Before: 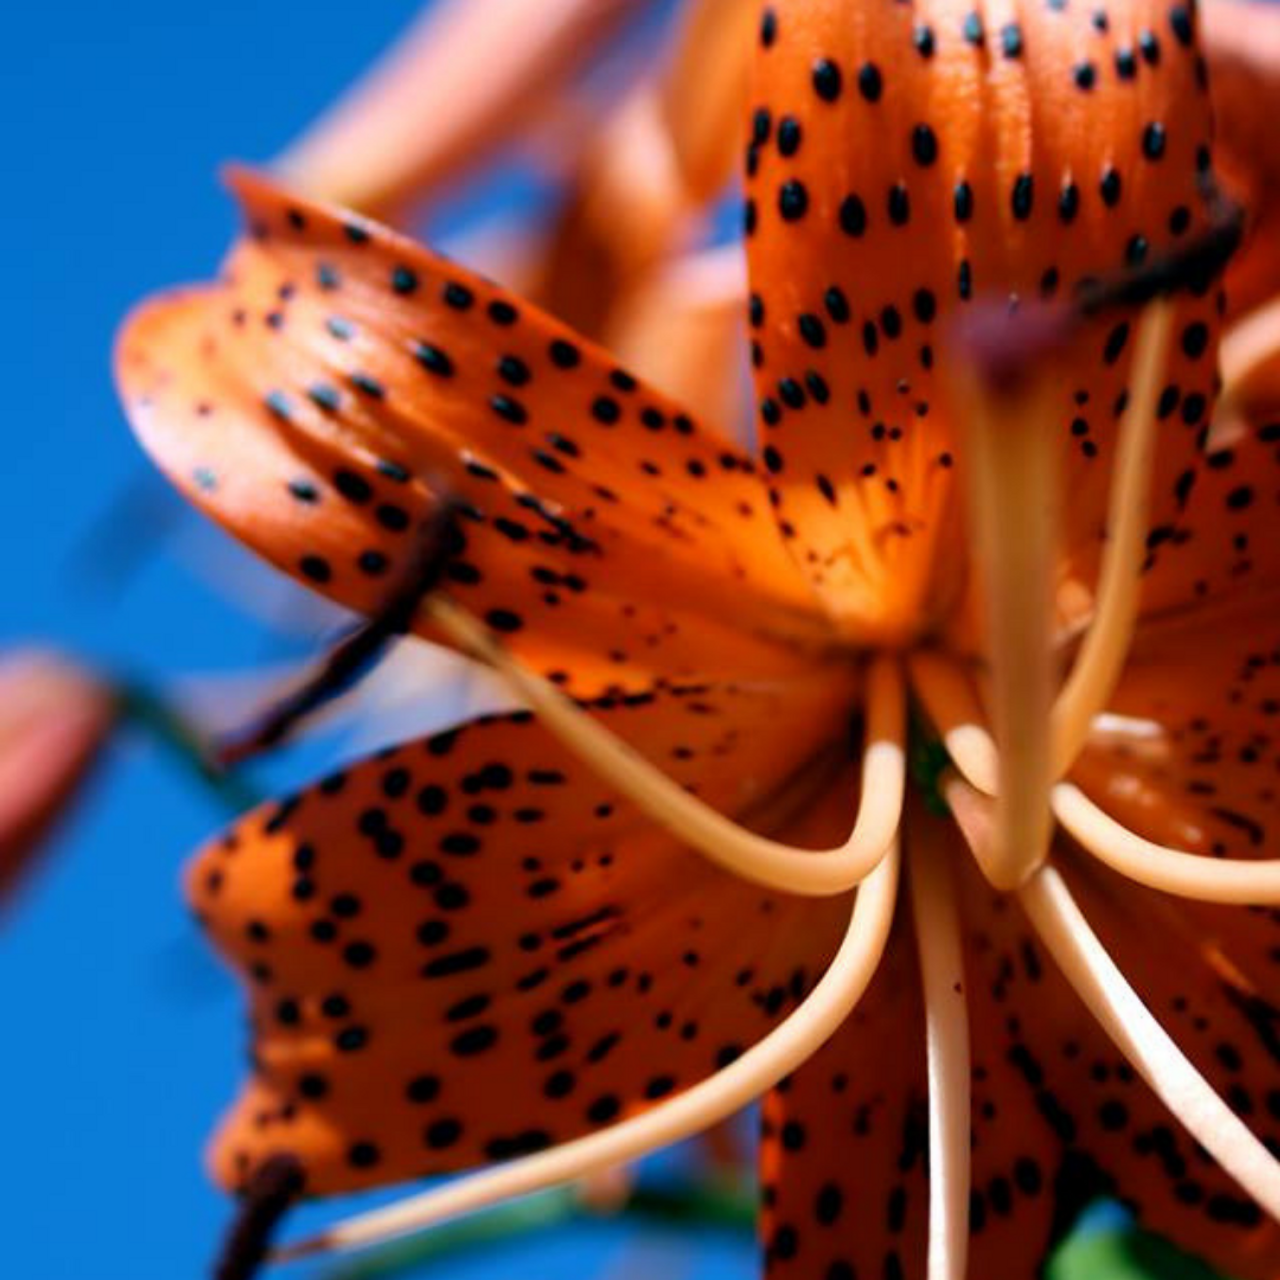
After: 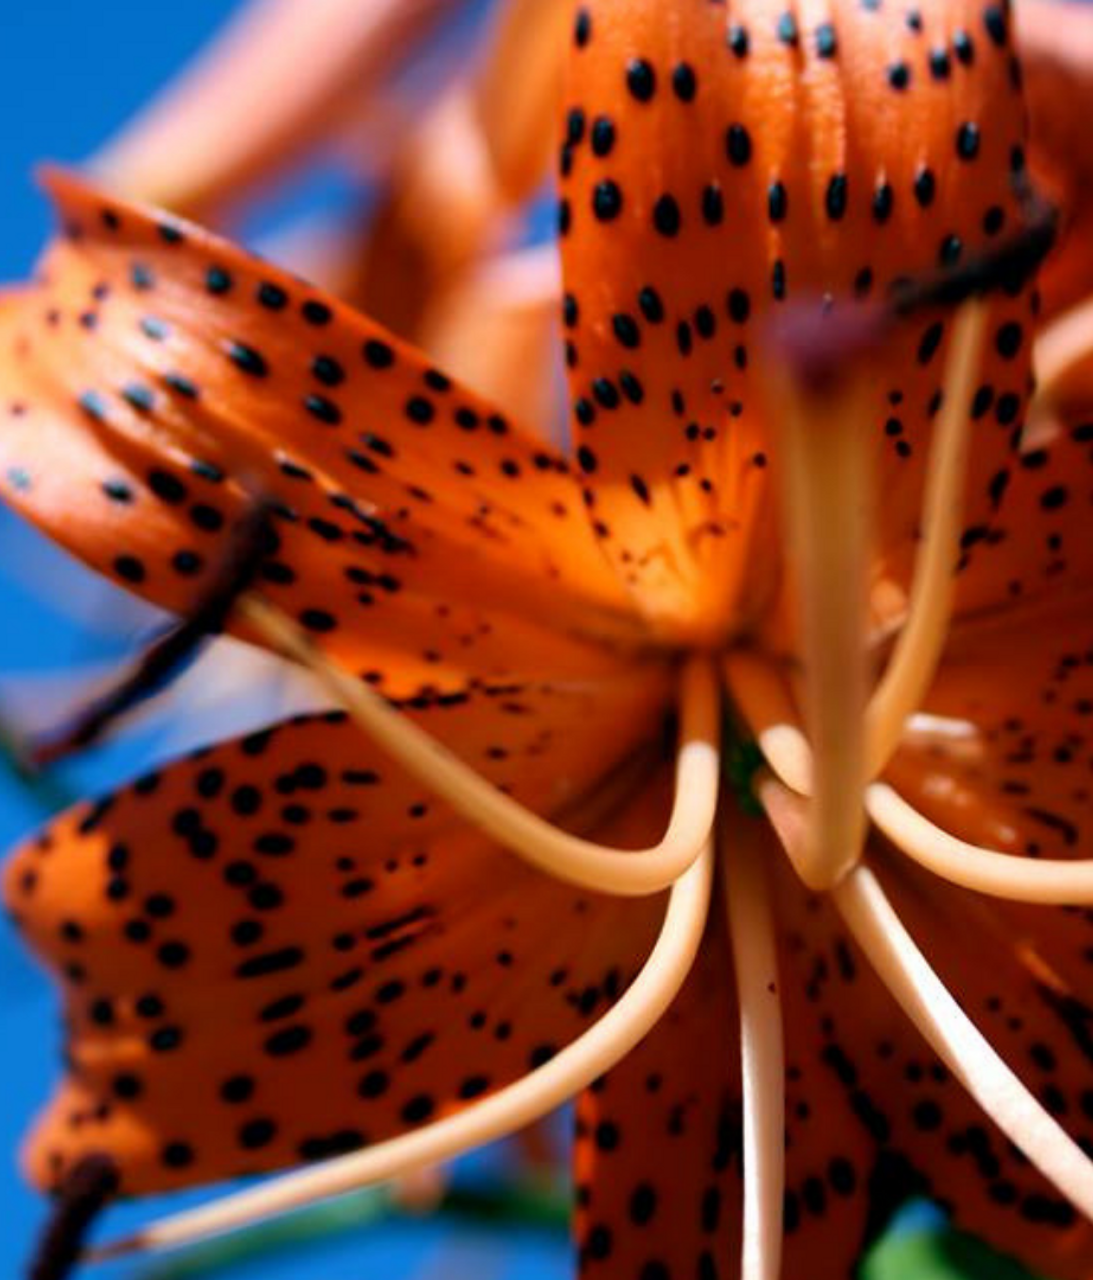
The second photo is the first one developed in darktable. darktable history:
crop and rotate: left 14.608%
